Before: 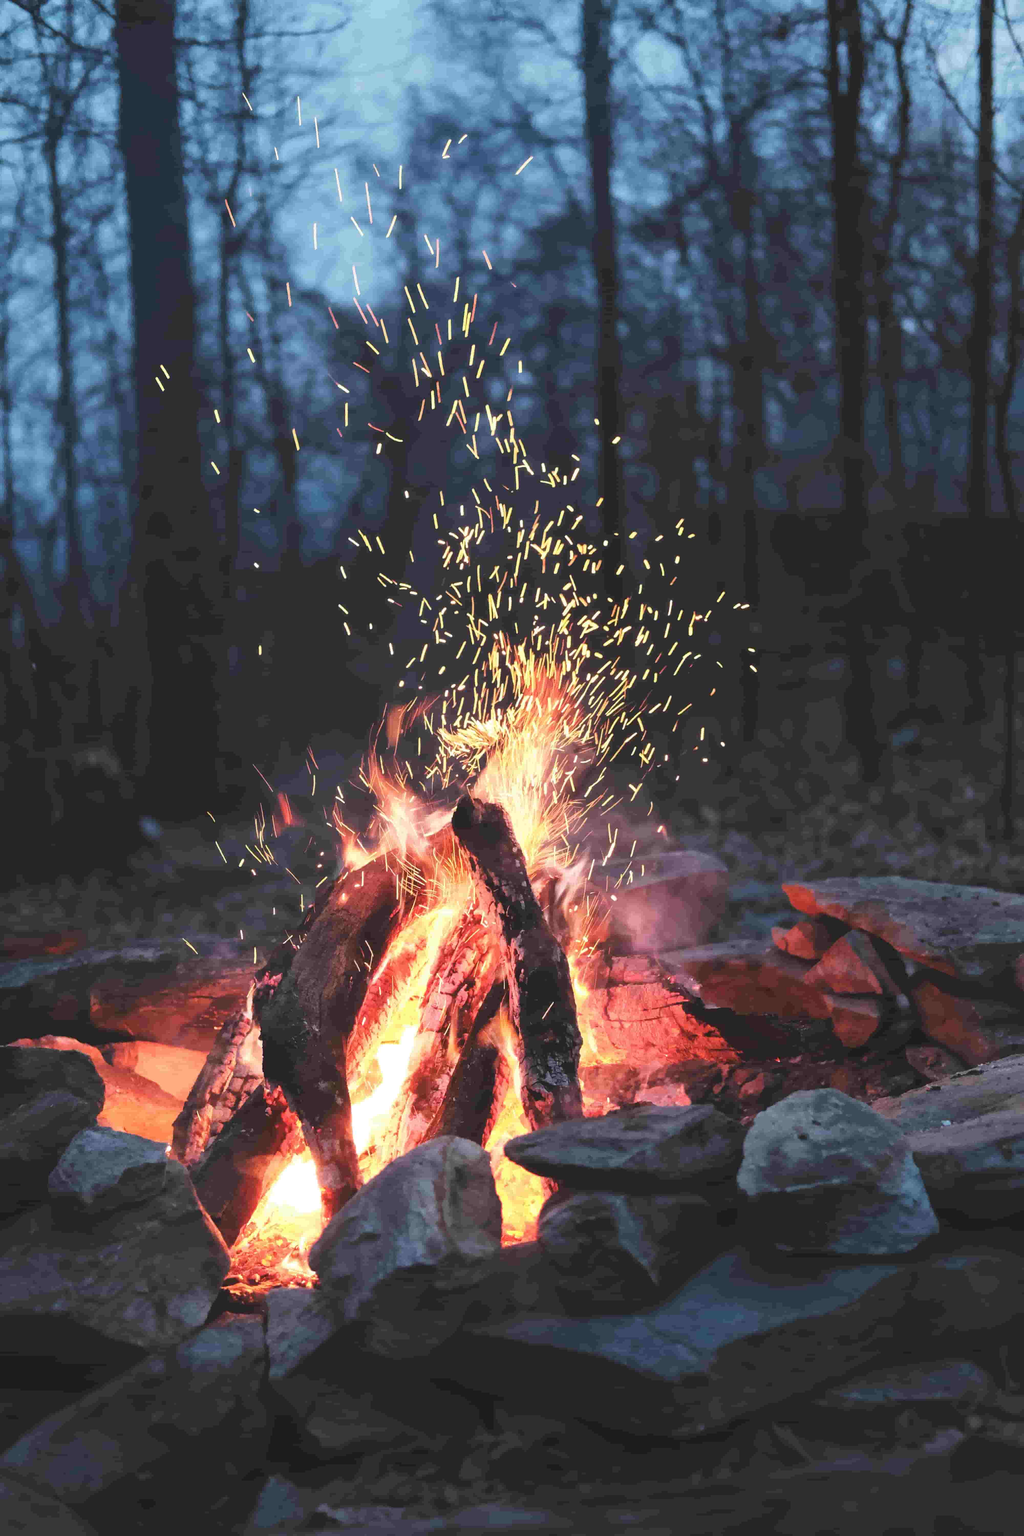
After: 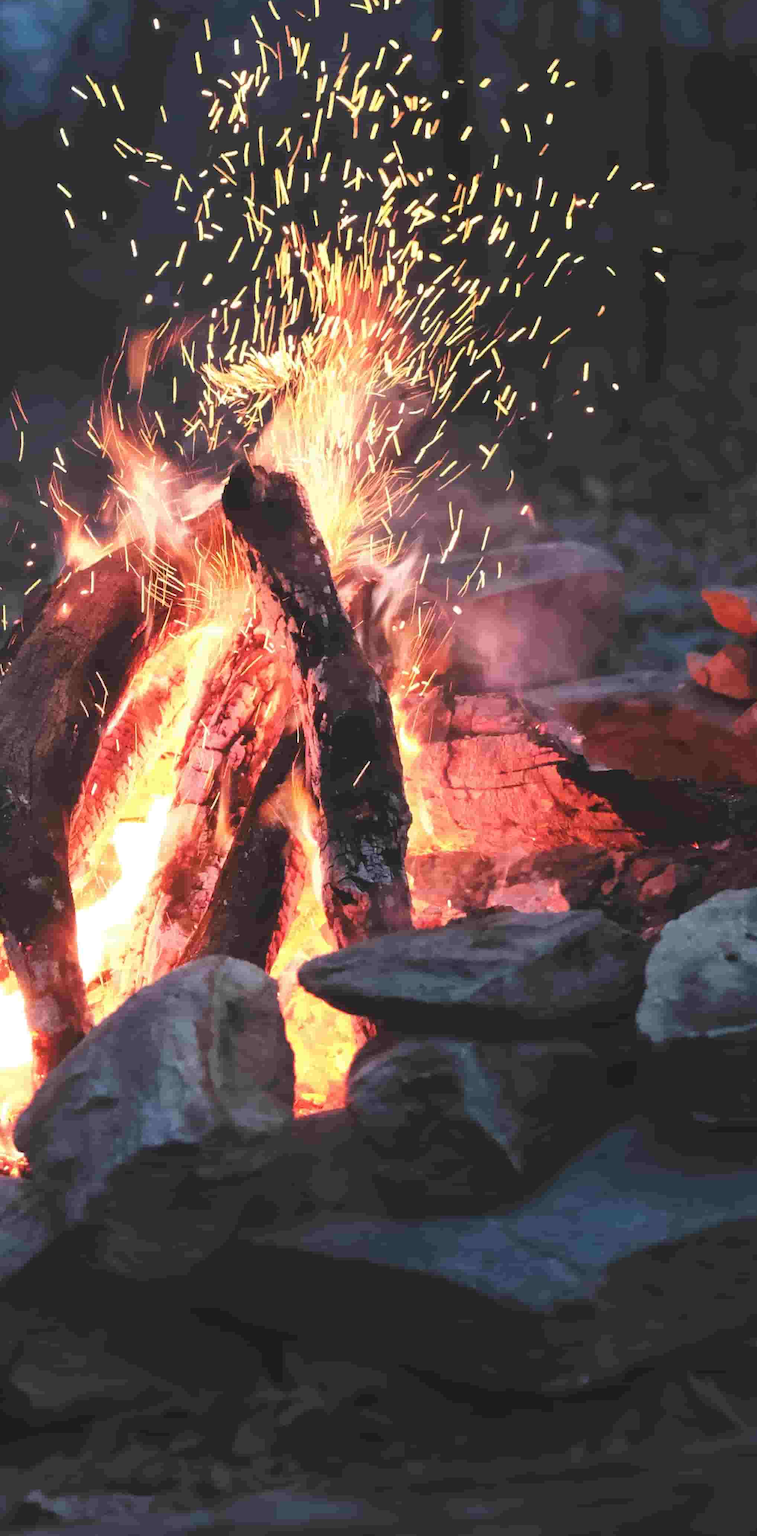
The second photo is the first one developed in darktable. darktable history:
color balance: mode lift, gamma, gain (sRGB)
crop and rotate: left 29.237%, top 31.152%, right 19.807%
